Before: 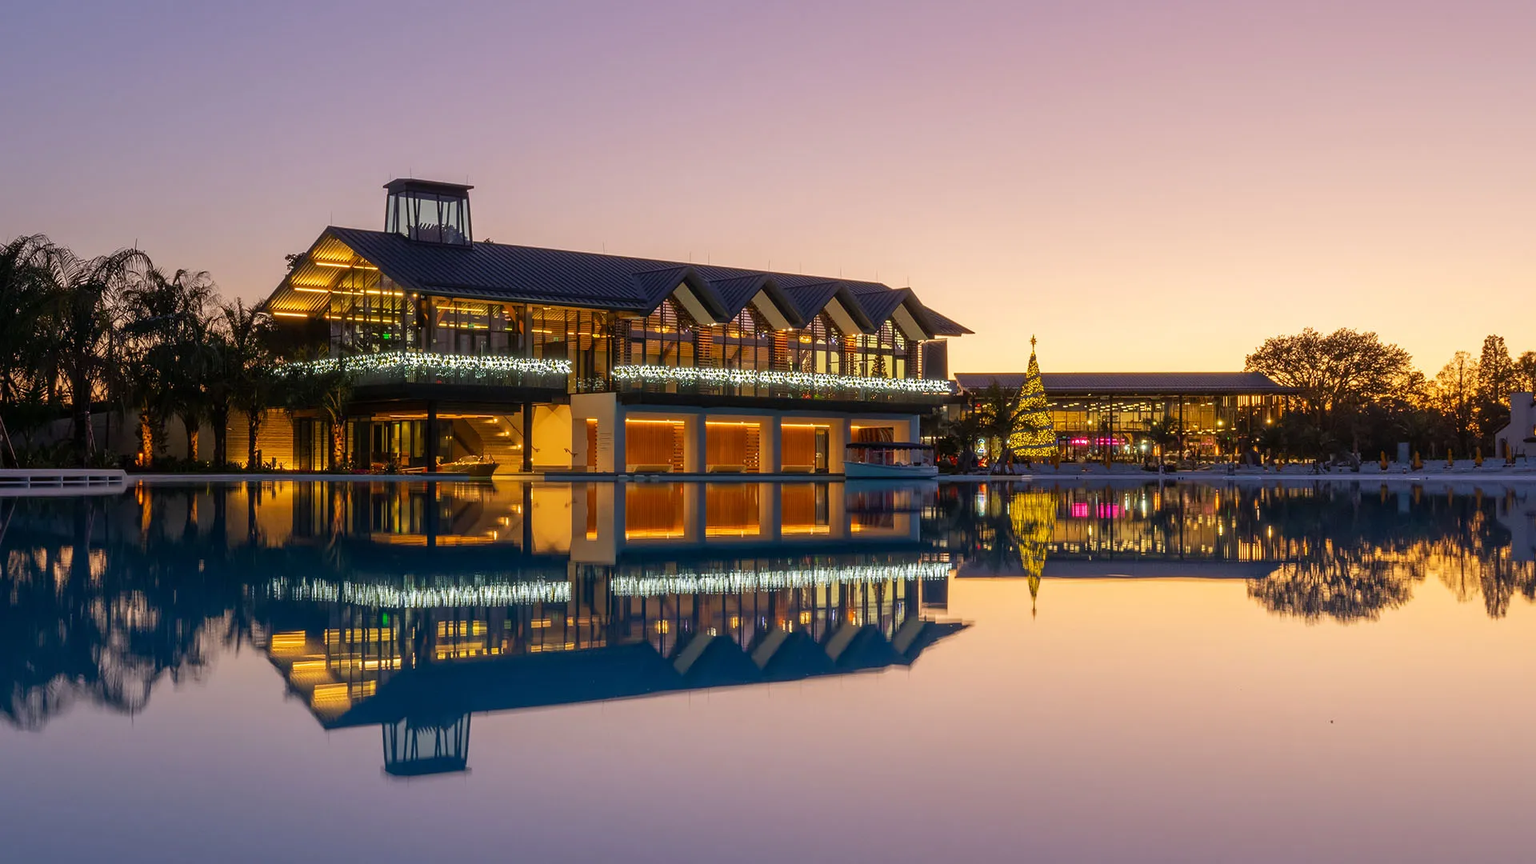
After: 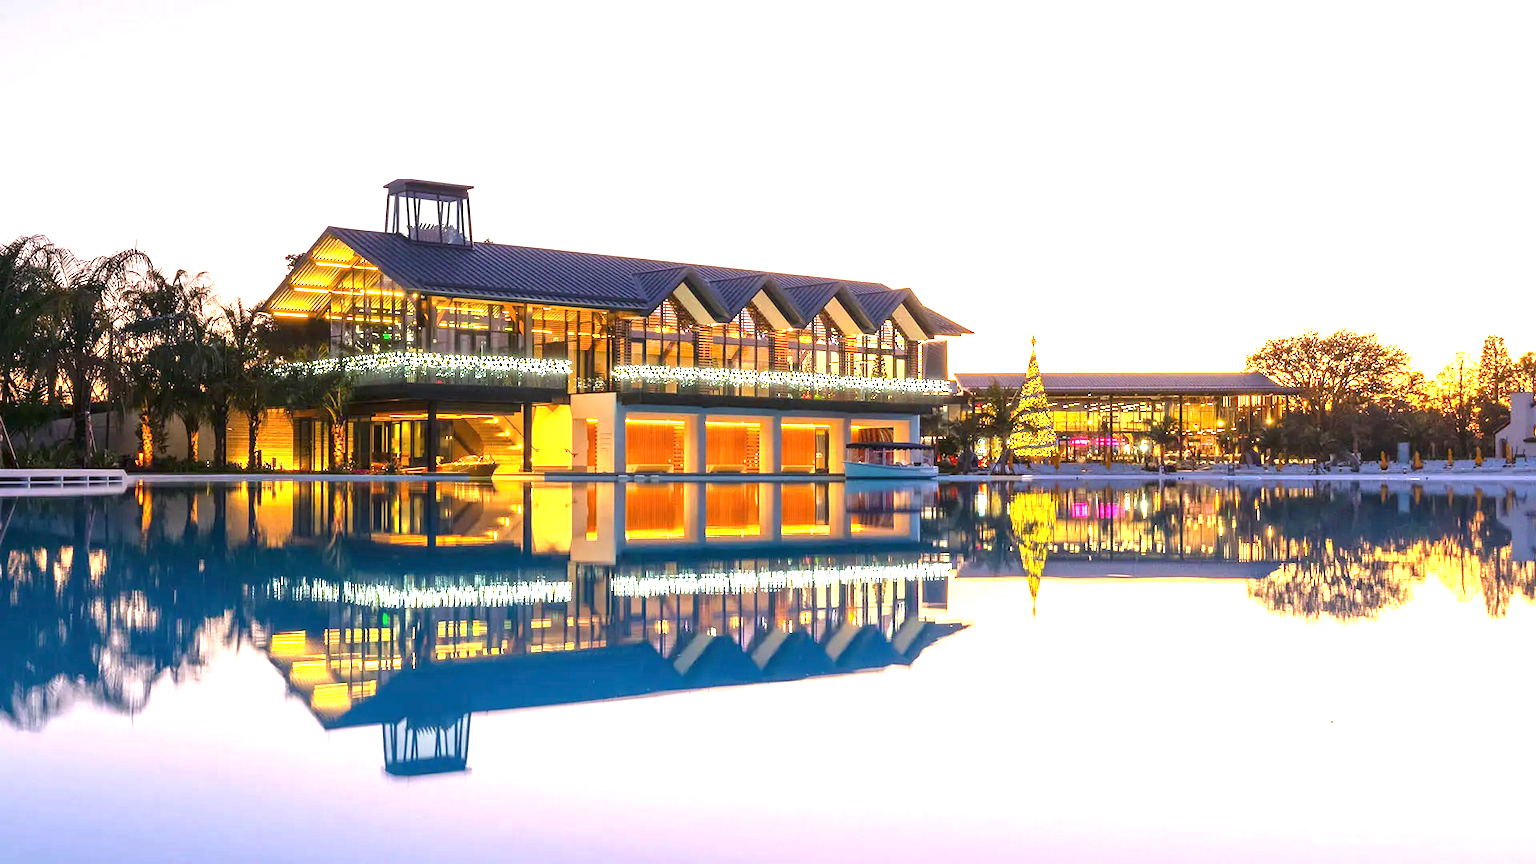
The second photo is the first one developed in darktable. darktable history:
tone equalizer: edges refinement/feathering 500, mask exposure compensation -1.57 EV, preserve details no
exposure: black level correction 0, exposure 2.098 EV, compensate exposure bias true, compensate highlight preservation false
